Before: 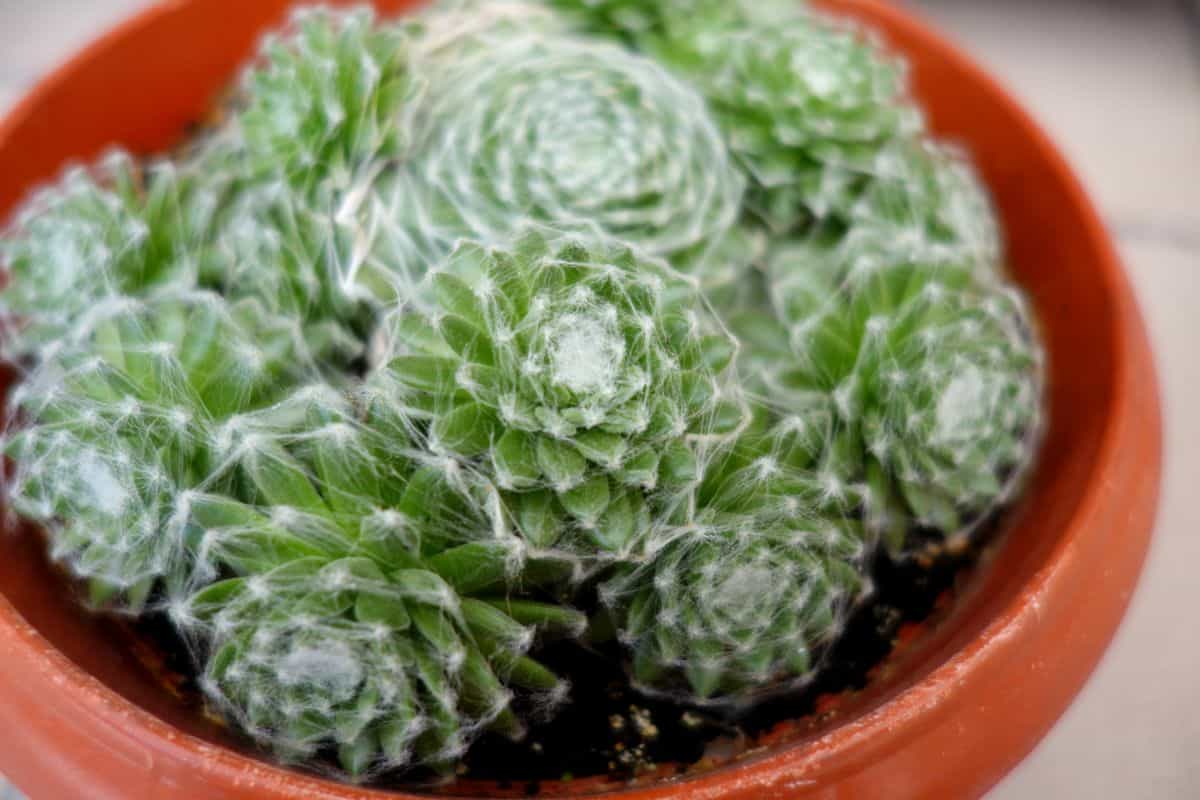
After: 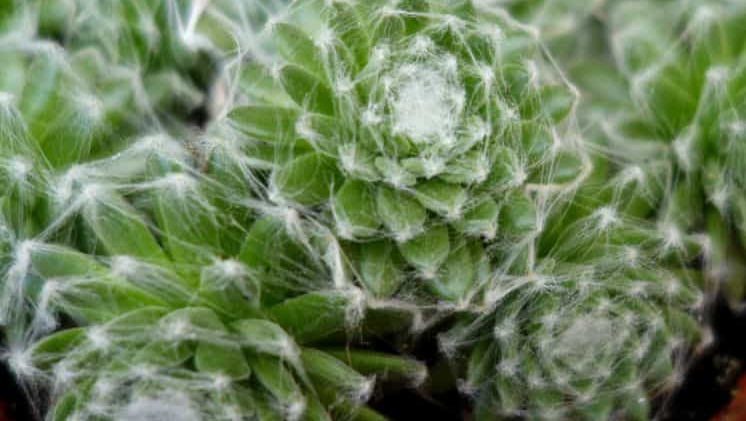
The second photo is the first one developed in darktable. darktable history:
crop: left 13.37%, top 31.287%, right 24.422%, bottom 15.985%
shadows and highlights: shadows 4.79, soften with gaussian
